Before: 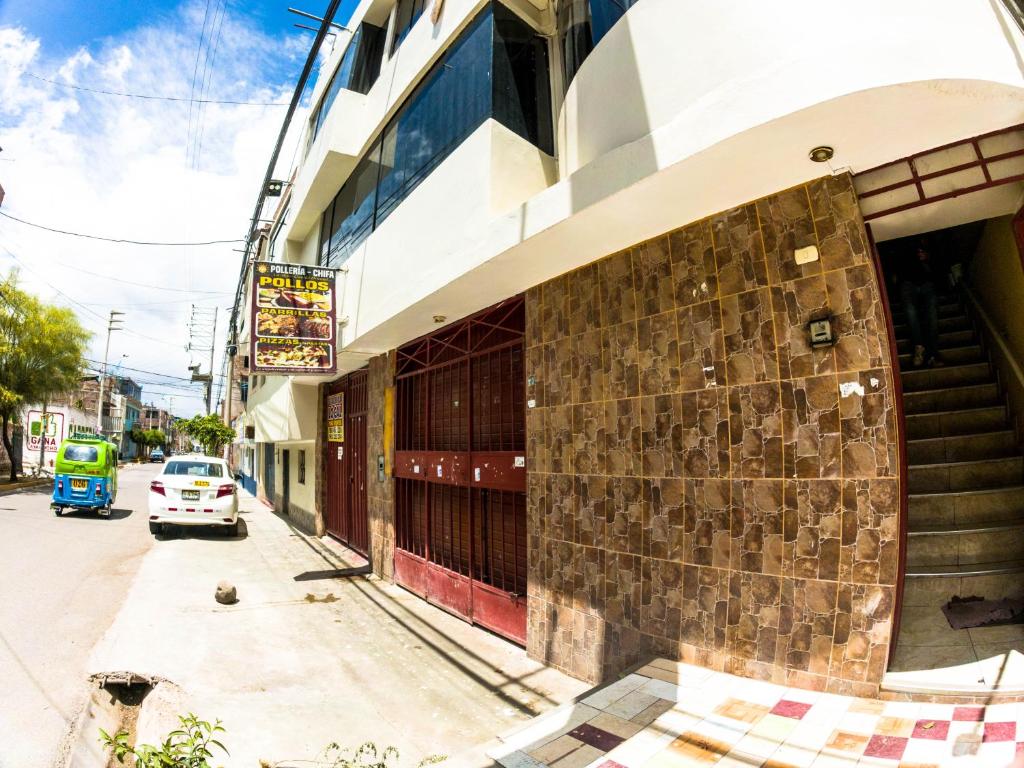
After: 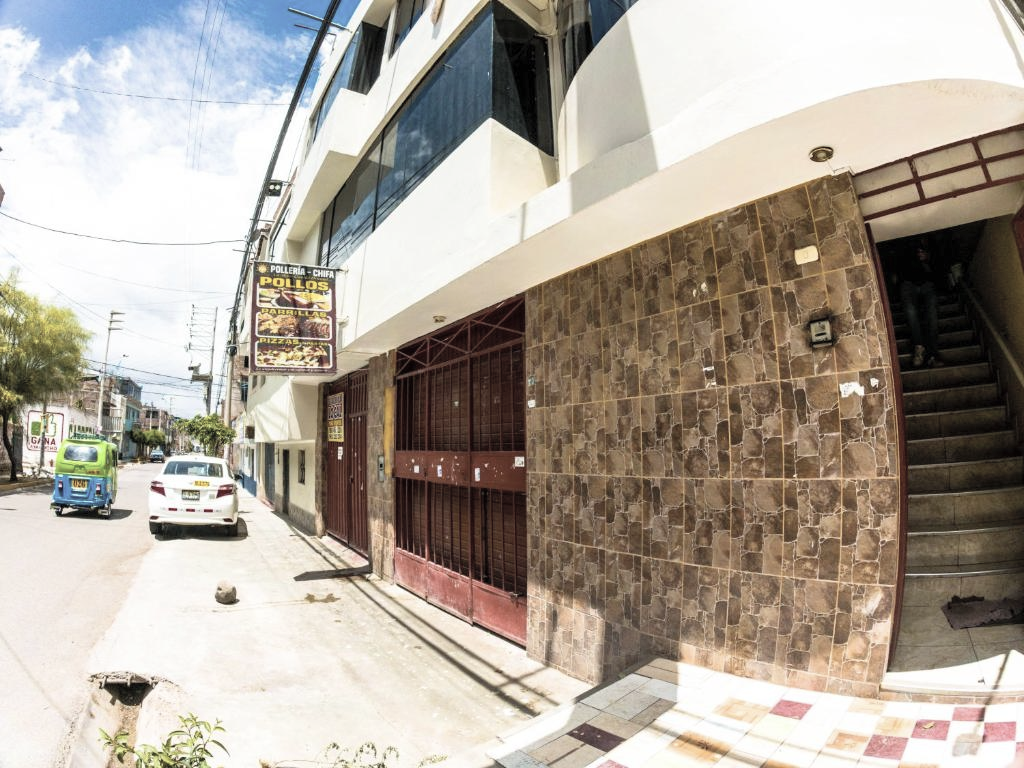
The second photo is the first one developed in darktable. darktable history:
color correction: highlights b* 0.037, saturation 0.507
contrast brightness saturation: brightness 0.09, saturation 0.194
